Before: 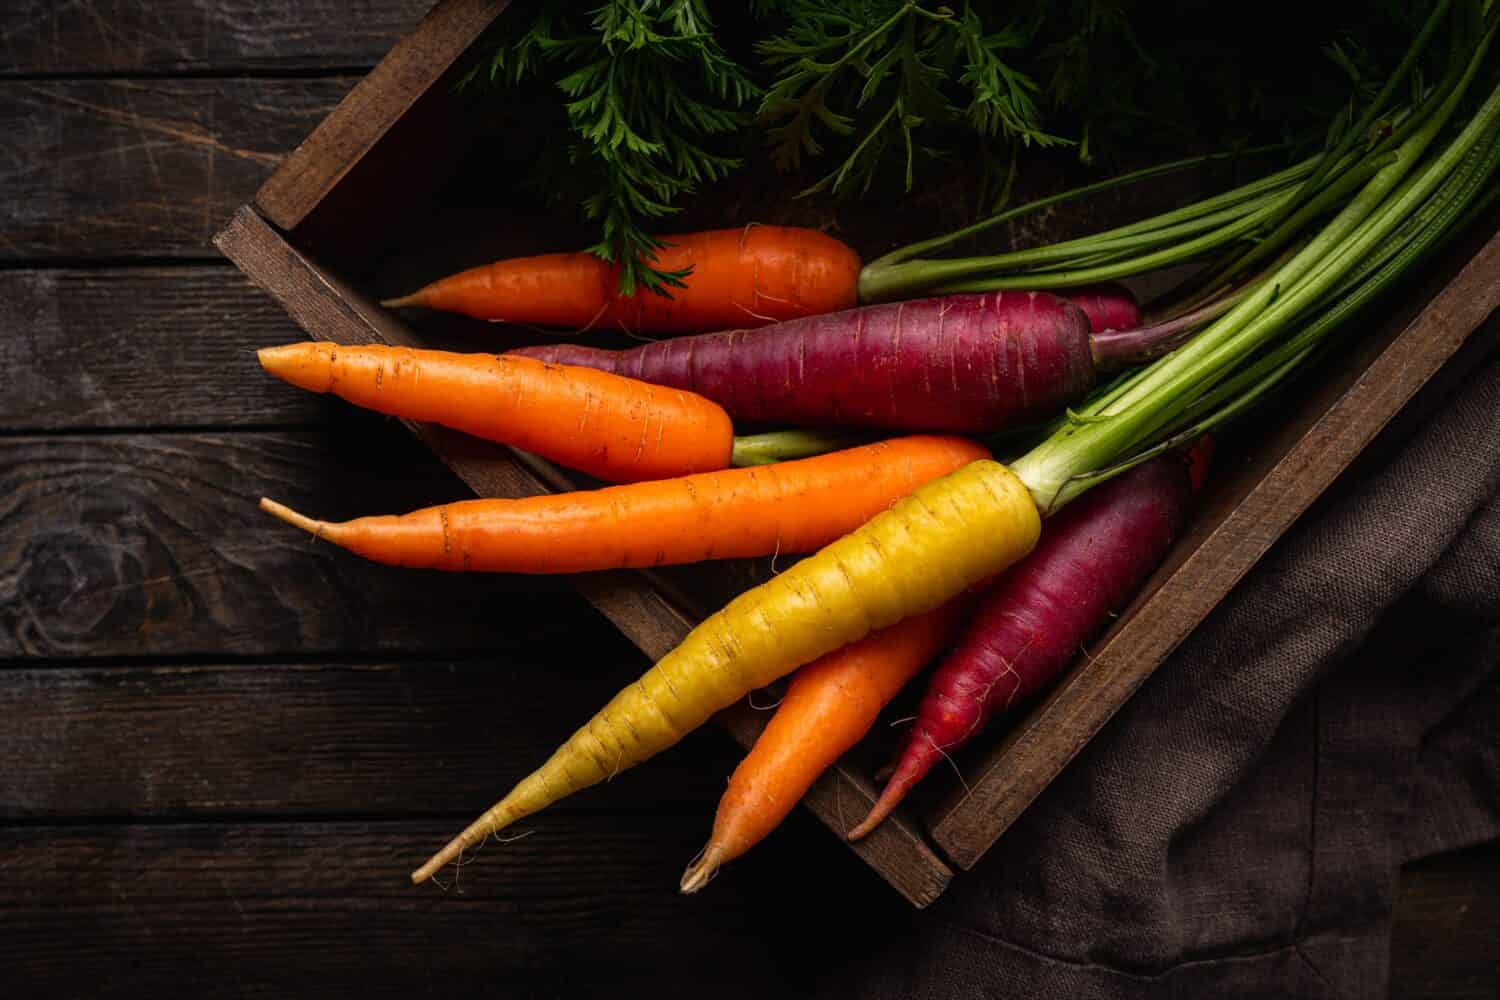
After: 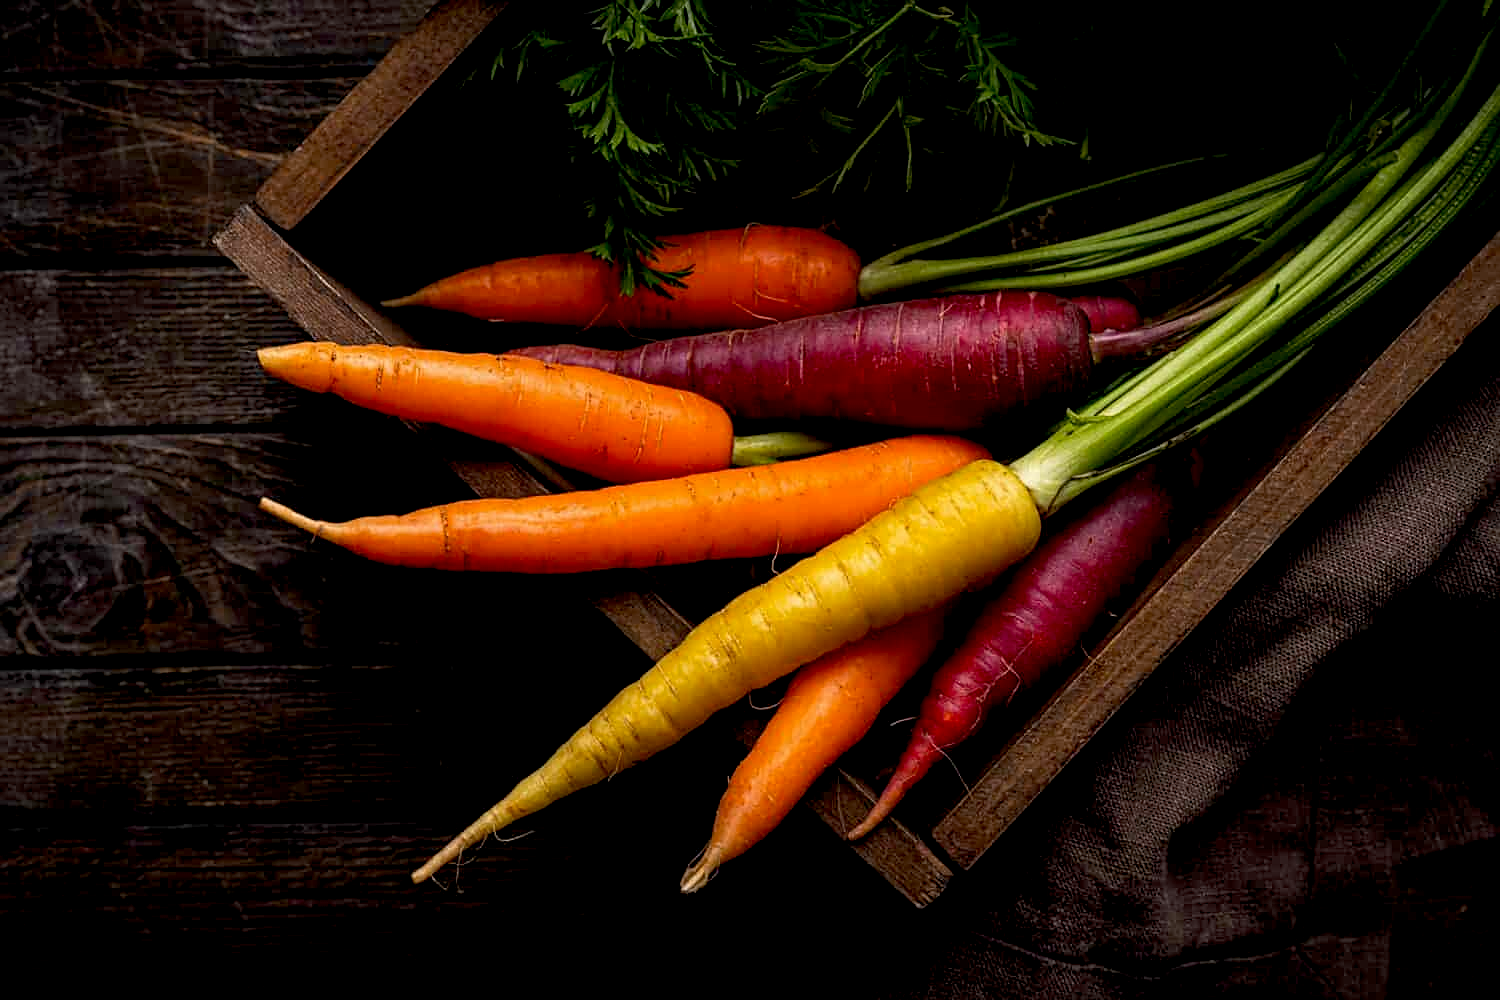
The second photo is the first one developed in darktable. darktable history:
exposure: black level correction 0.011, compensate highlight preservation false
sharpen: on, module defaults
color balance: on, module defaults
